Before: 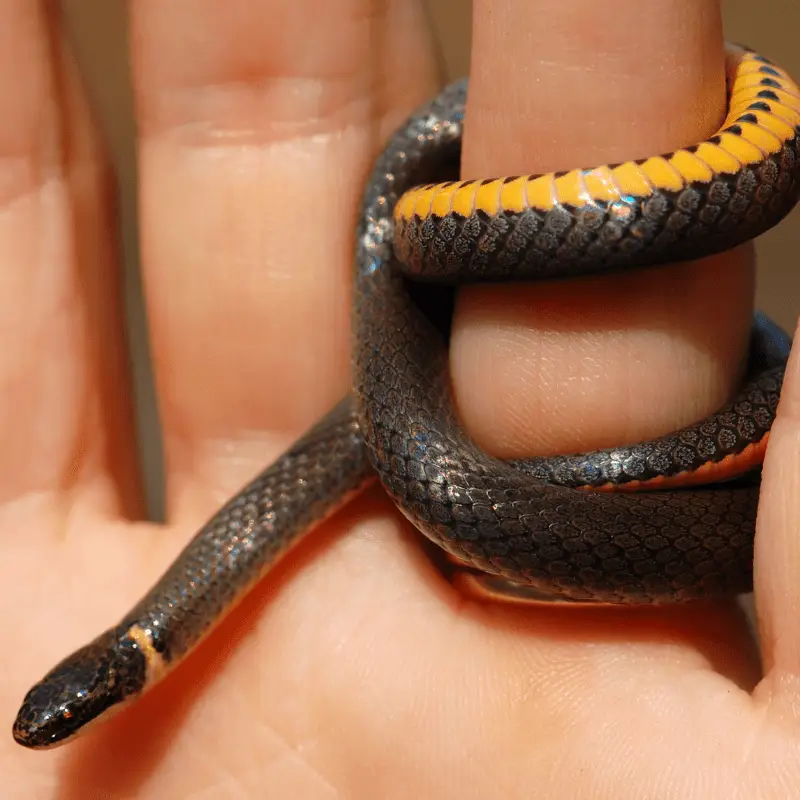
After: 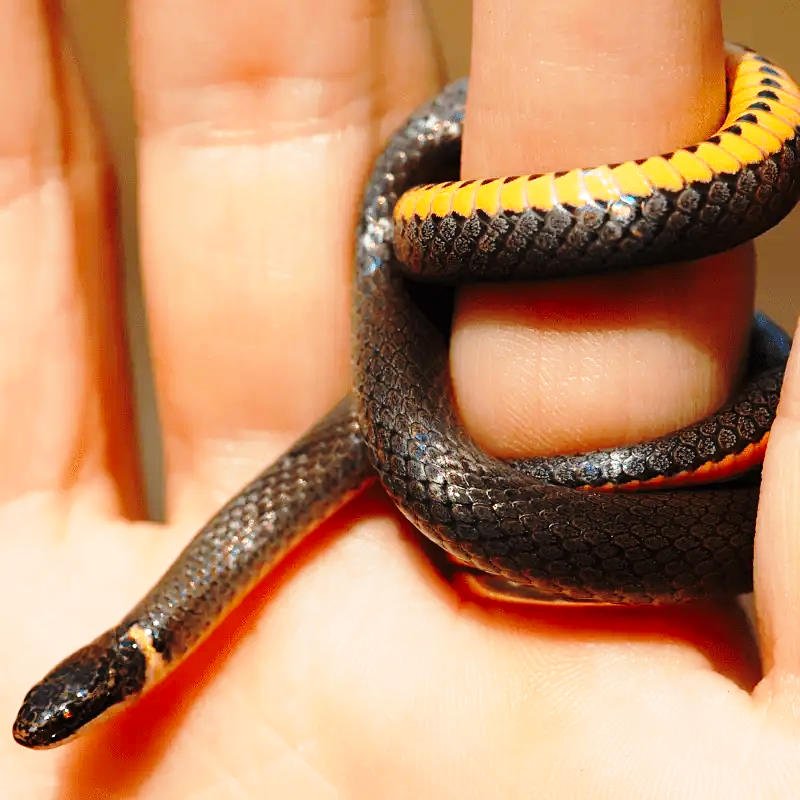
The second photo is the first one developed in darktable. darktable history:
base curve: curves: ch0 [(0, 0) (0.028, 0.03) (0.121, 0.232) (0.46, 0.748) (0.859, 0.968) (1, 1)], preserve colors none
sharpen: amount 0.217
